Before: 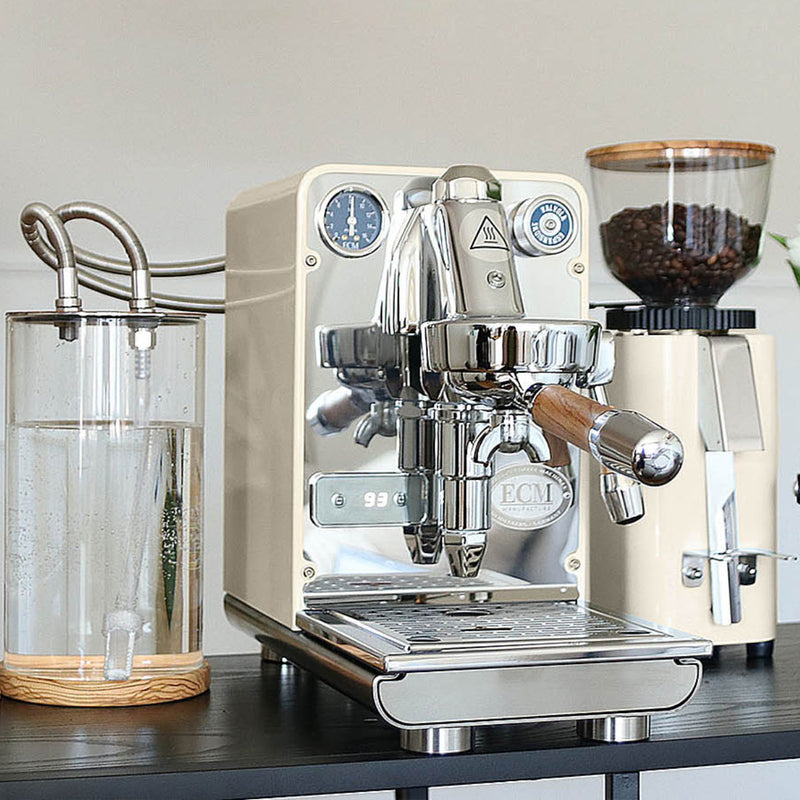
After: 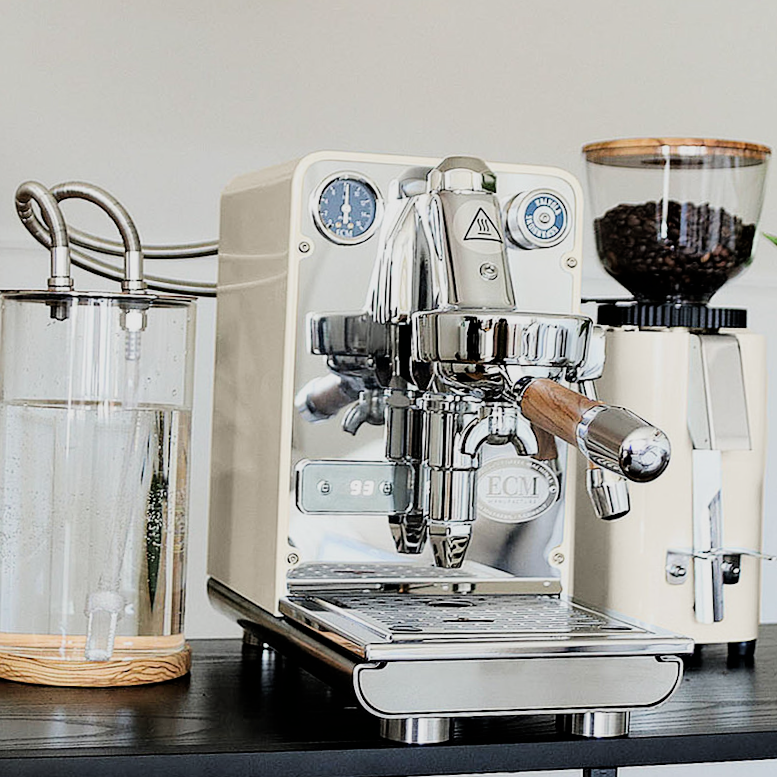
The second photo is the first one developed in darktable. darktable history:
crop and rotate: angle -1.69°
filmic rgb: black relative exposure -5 EV, hardness 2.88, contrast 1.3, highlights saturation mix -30%
exposure: exposure 0.081 EV, compensate highlight preservation false
